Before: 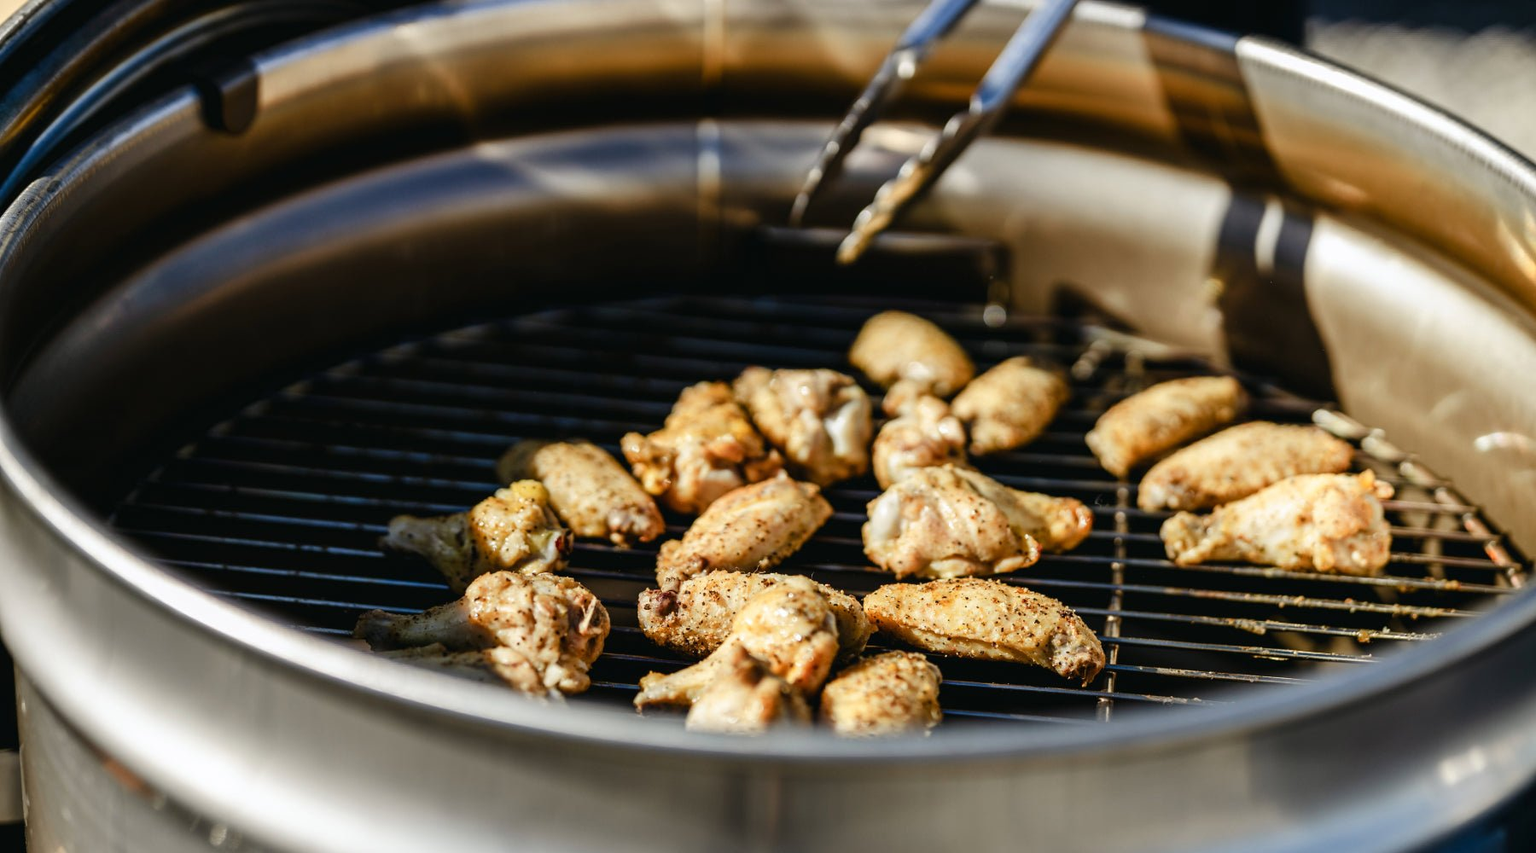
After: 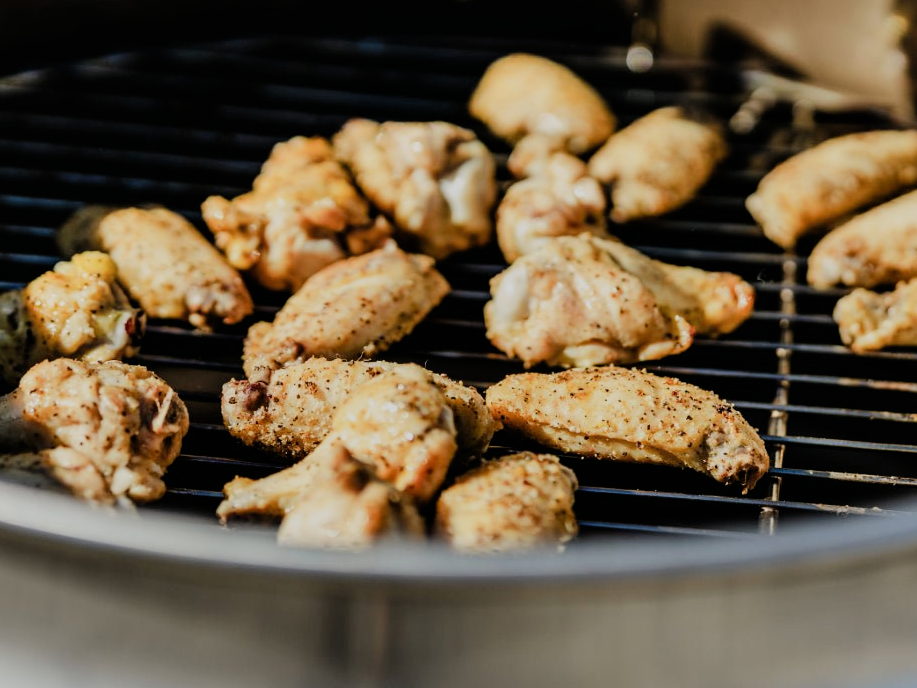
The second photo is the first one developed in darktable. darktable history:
filmic rgb: black relative exposure -7.65 EV, white relative exposure 4.56 EV, hardness 3.61
shadows and highlights: low approximation 0.01, soften with gaussian
crop and rotate: left 29.237%, top 31.152%, right 19.807%
